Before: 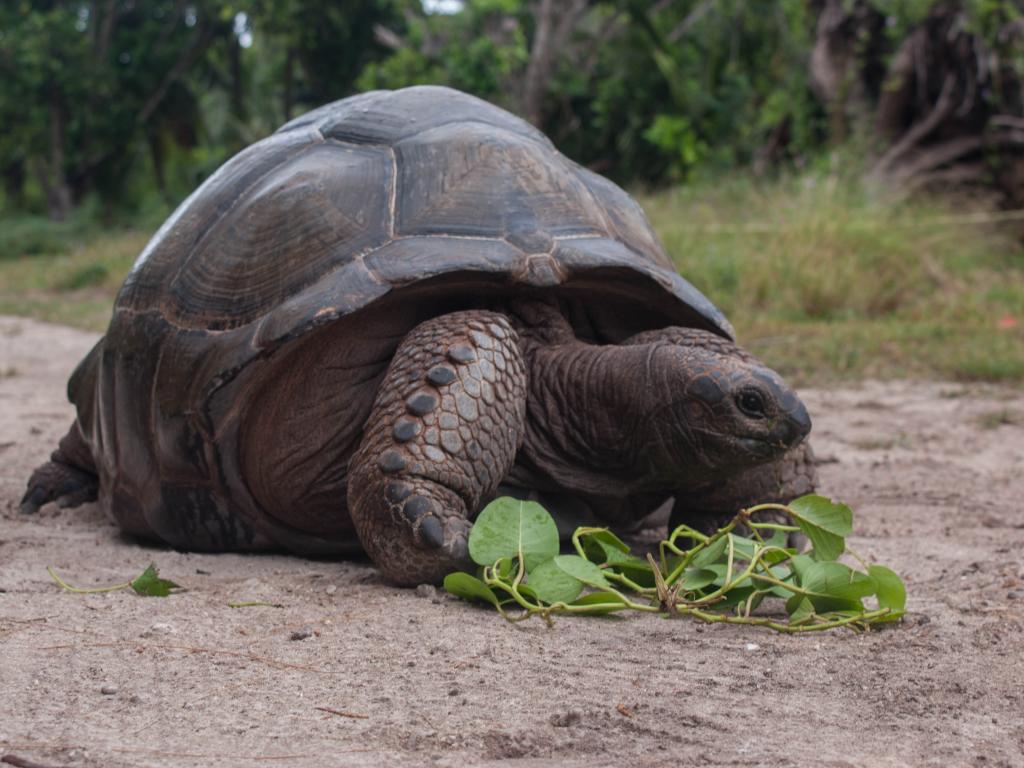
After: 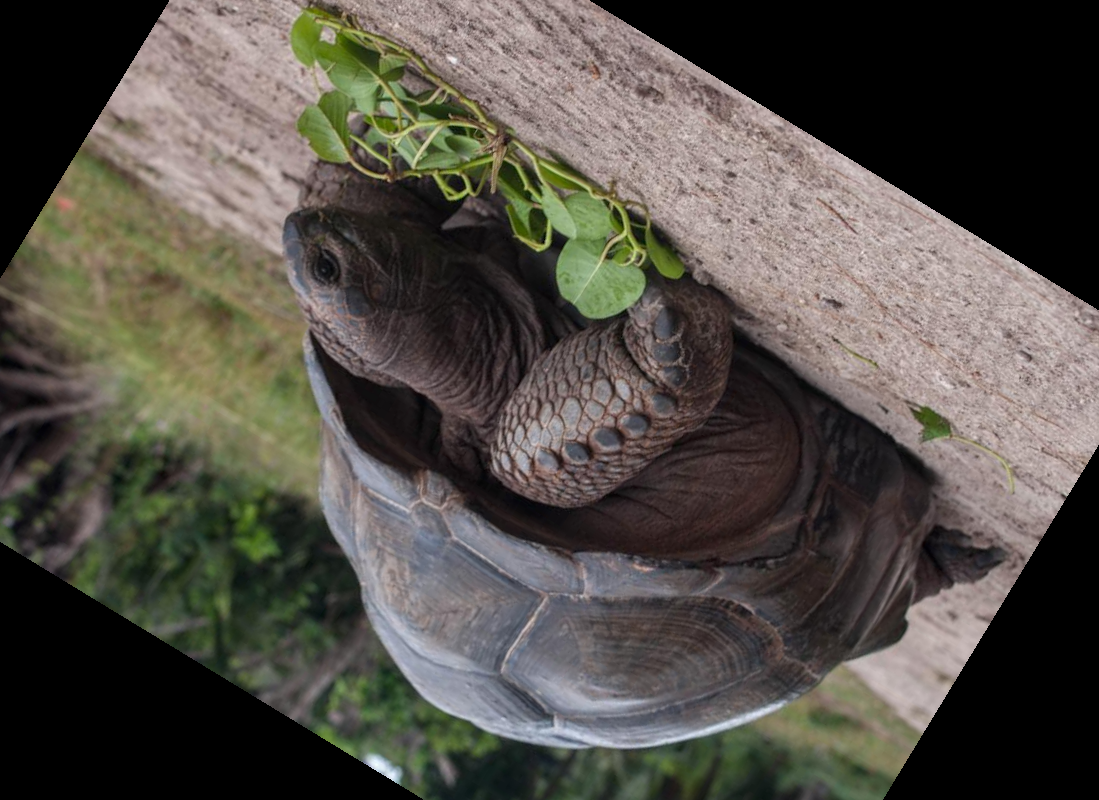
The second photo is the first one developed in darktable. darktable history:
local contrast: highlights 100%, shadows 100%, detail 120%, midtone range 0.2
crop and rotate: angle 148.68°, left 9.111%, top 15.603%, right 4.588%, bottom 17.041%
